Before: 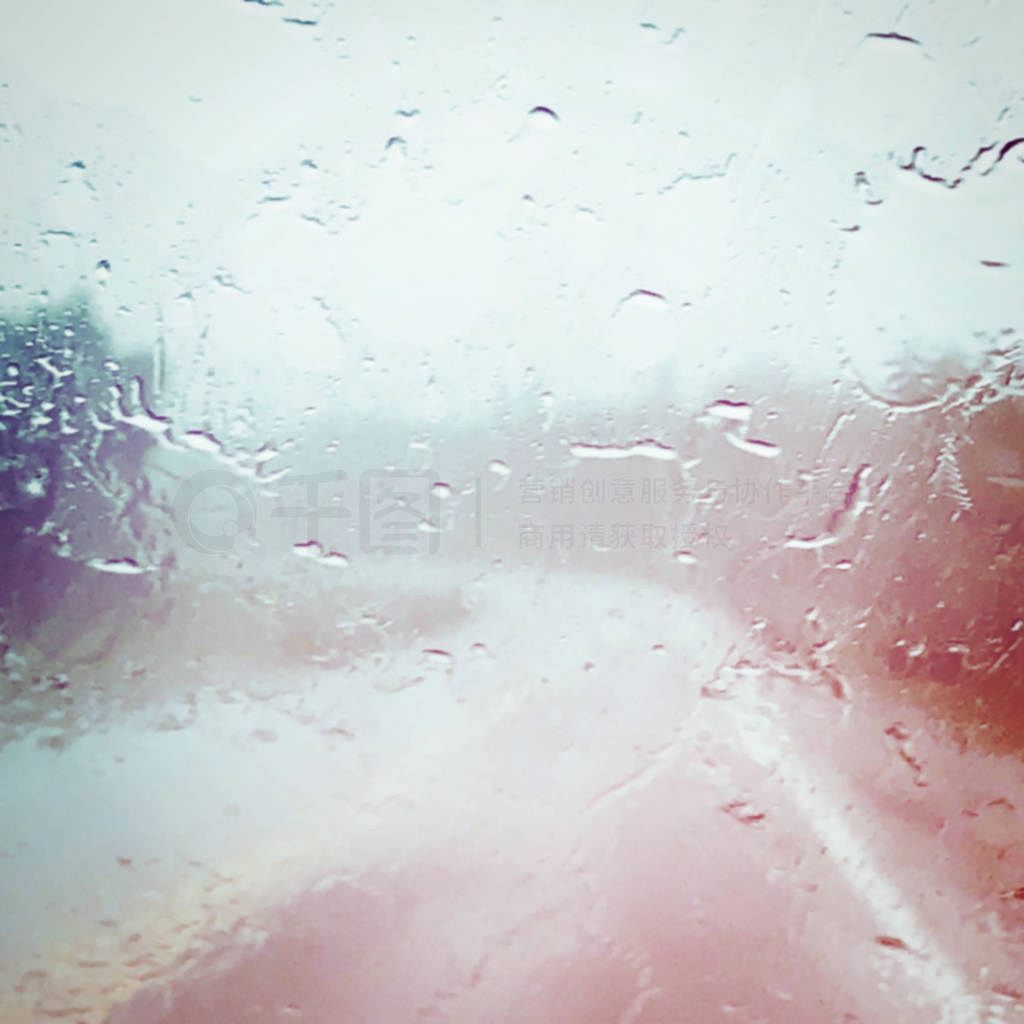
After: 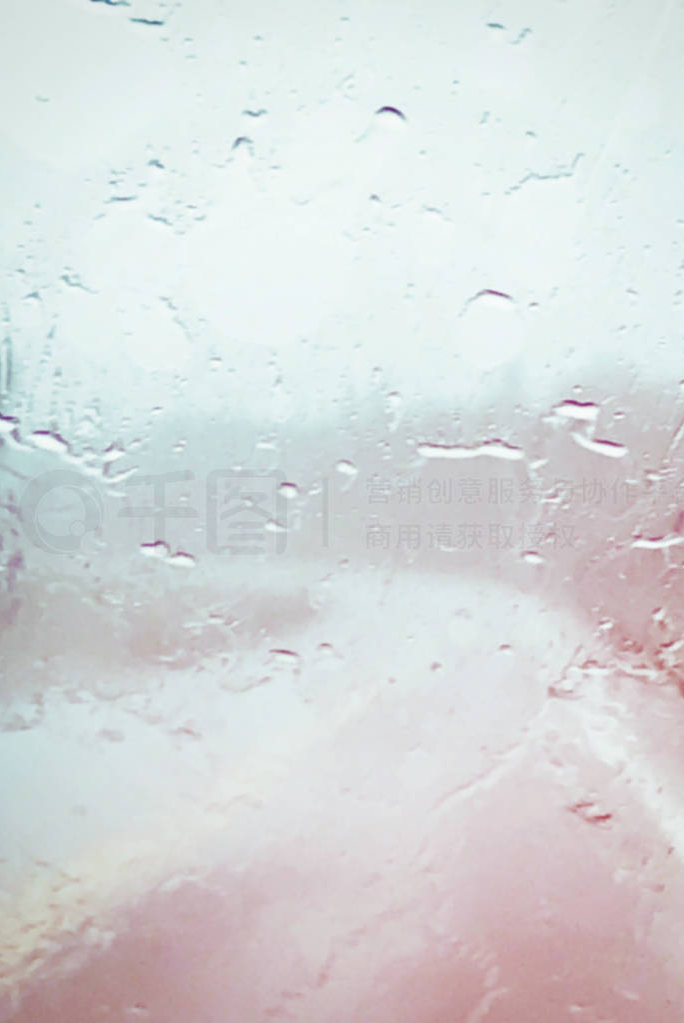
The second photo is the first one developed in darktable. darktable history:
crop and rotate: left 14.96%, right 18.173%
